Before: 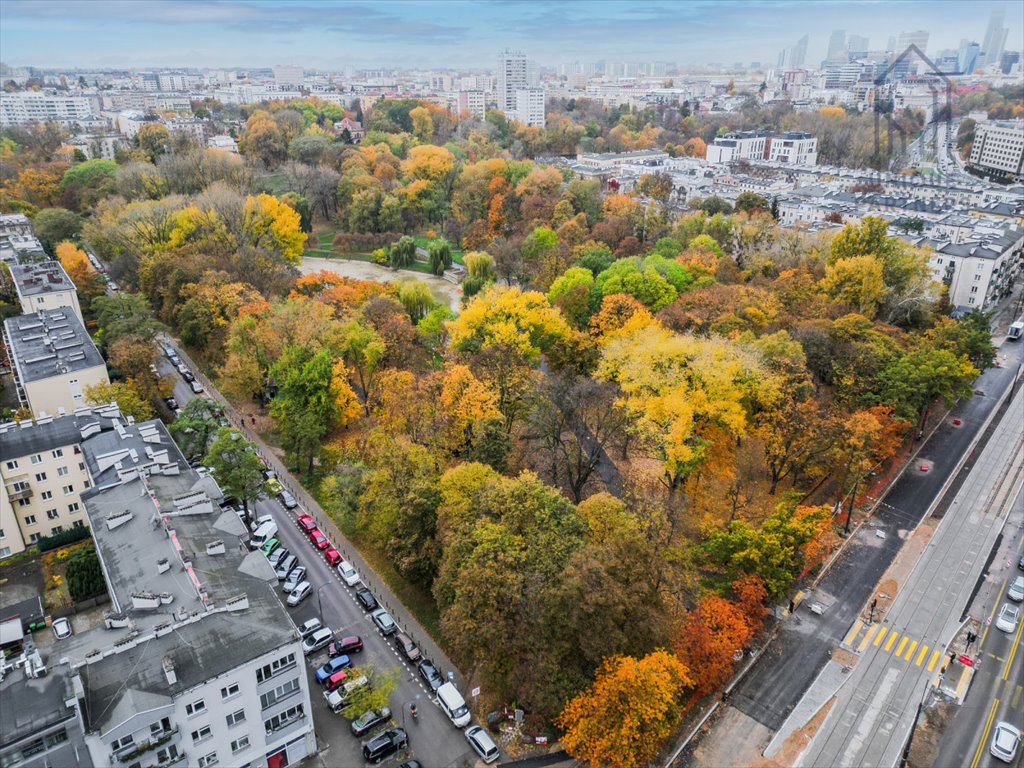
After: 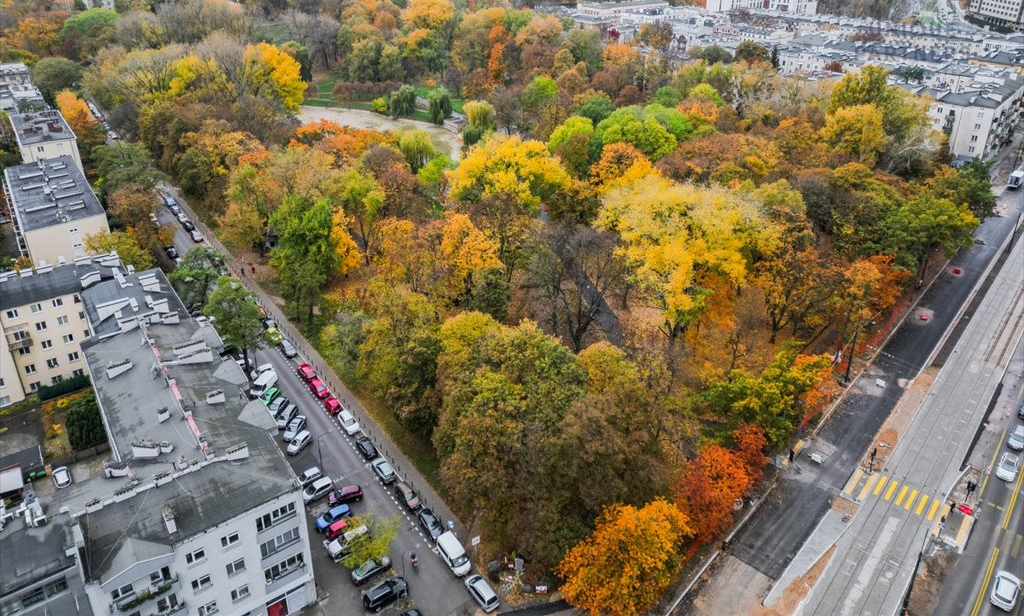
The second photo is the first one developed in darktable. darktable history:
color zones: curves: ch1 [(0, 0.513) (0.143, 0.524) (0.286, 0.511) (0.429, 0.506) (0.571, 0.503) (0.714, 0.503) (0.857, 0.508) (1, 0.513)]
crop and rotate: top 19.703%
